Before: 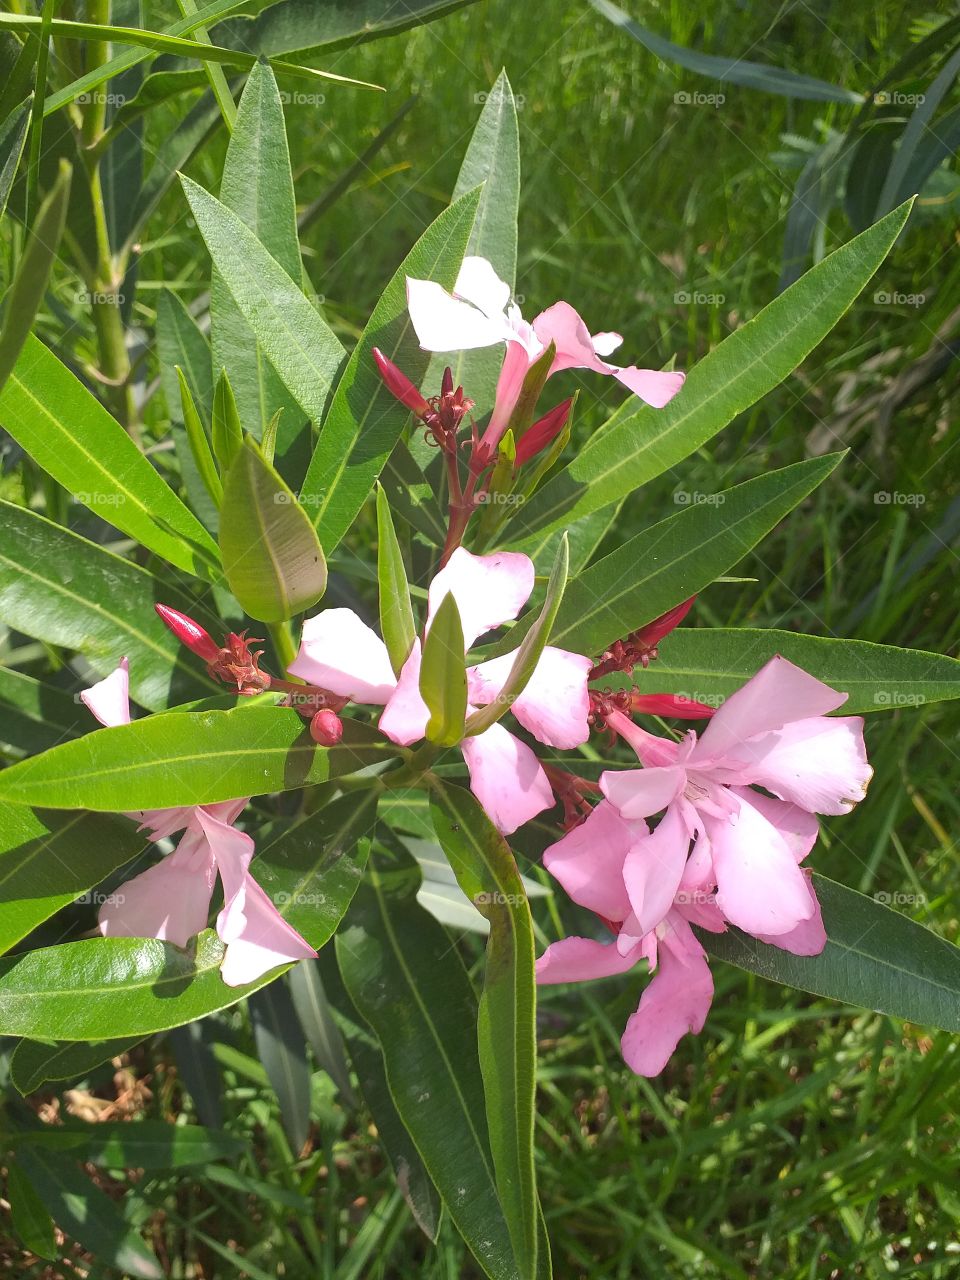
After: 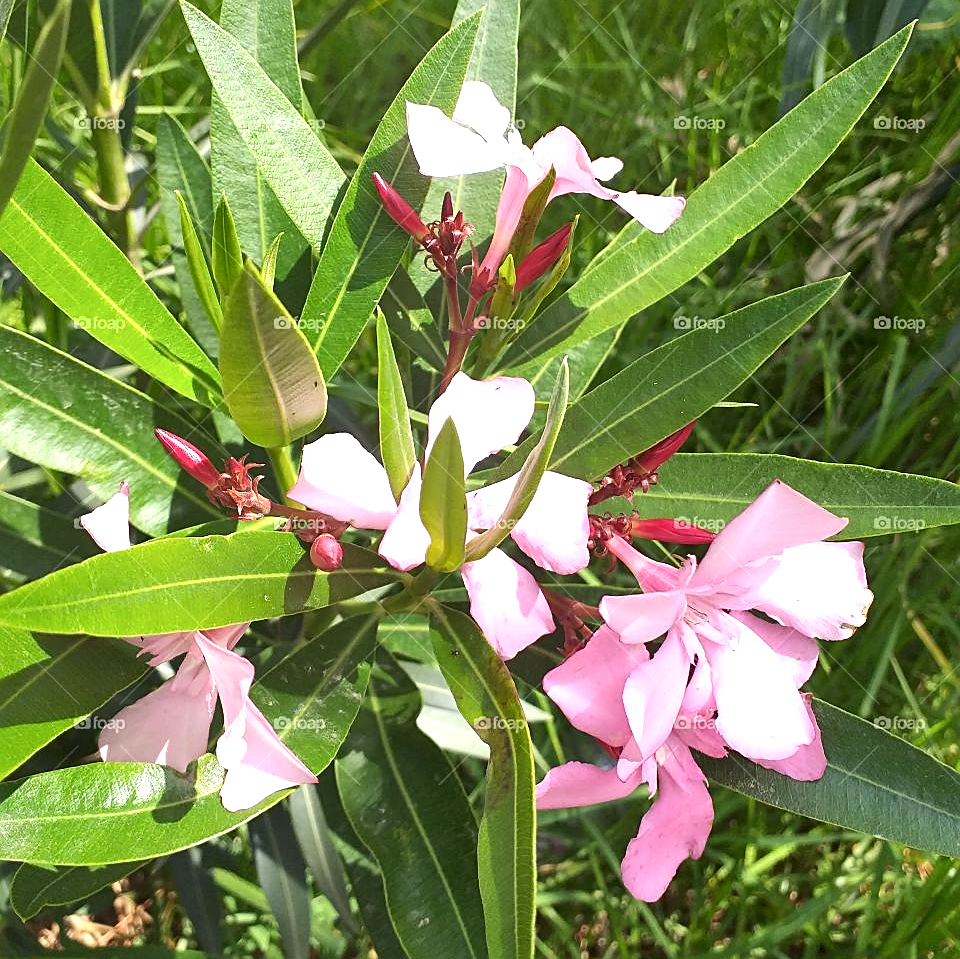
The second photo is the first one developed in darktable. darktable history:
local contrast: mode bilateral grid, contrast 99, coarseness 99, detail 165%, midtone range 0.2
exposure: black level correction 0, exposure 0.499 EV, compensate exposure bias true, compensate highlight preservation false
sharpen: on, module defaults
crop: top 13.678%, bottom 11.373%
